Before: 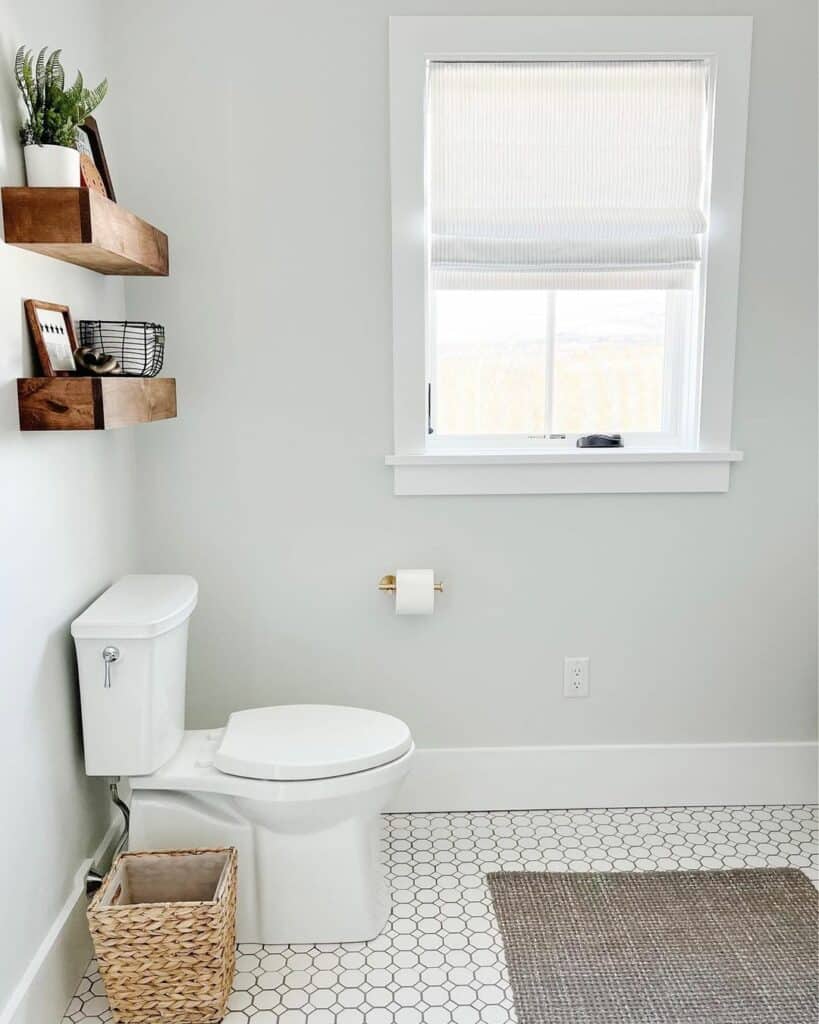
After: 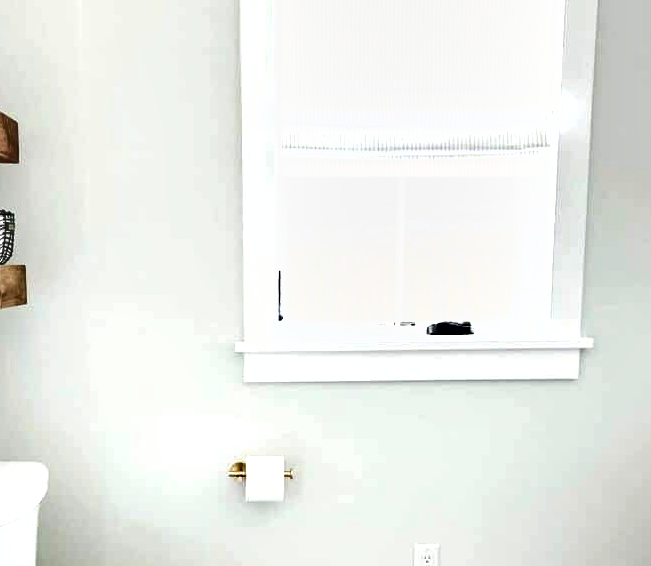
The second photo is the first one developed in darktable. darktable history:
tone equalizer: -8 EV -0.757 EV, -7 EV -0.67 EV, -6 EV -0.578 EV, -5 EV -0.416 EV, -3 EV 0.384 EV, -2 EV 0.6 EV, -1 EV 0.694 EV, +0 EV 0.779 EV, edges refinement/feathering 500, mask exposure compensation -1.57 EV, preserve details guided filter
shadows and highlights: white point adjustment 0.954, soften with gaussian
crop: left 18.359%, top 11.094%, right 2.059%, bottom 33.59%
